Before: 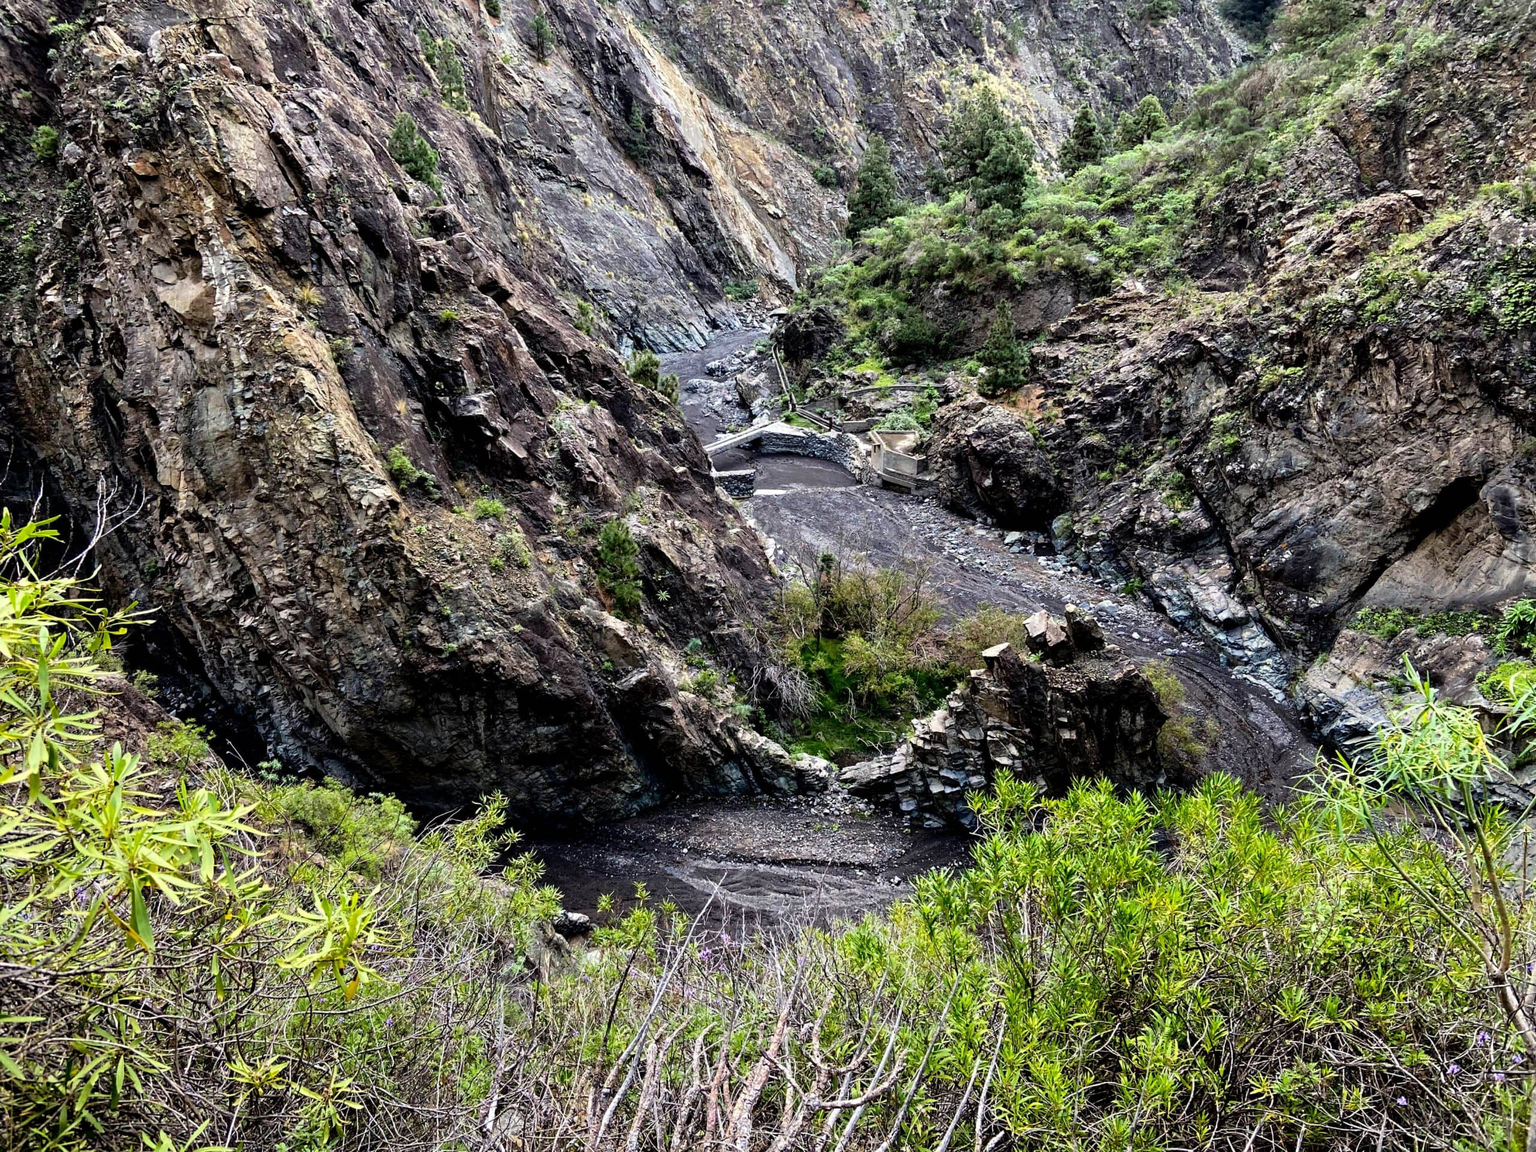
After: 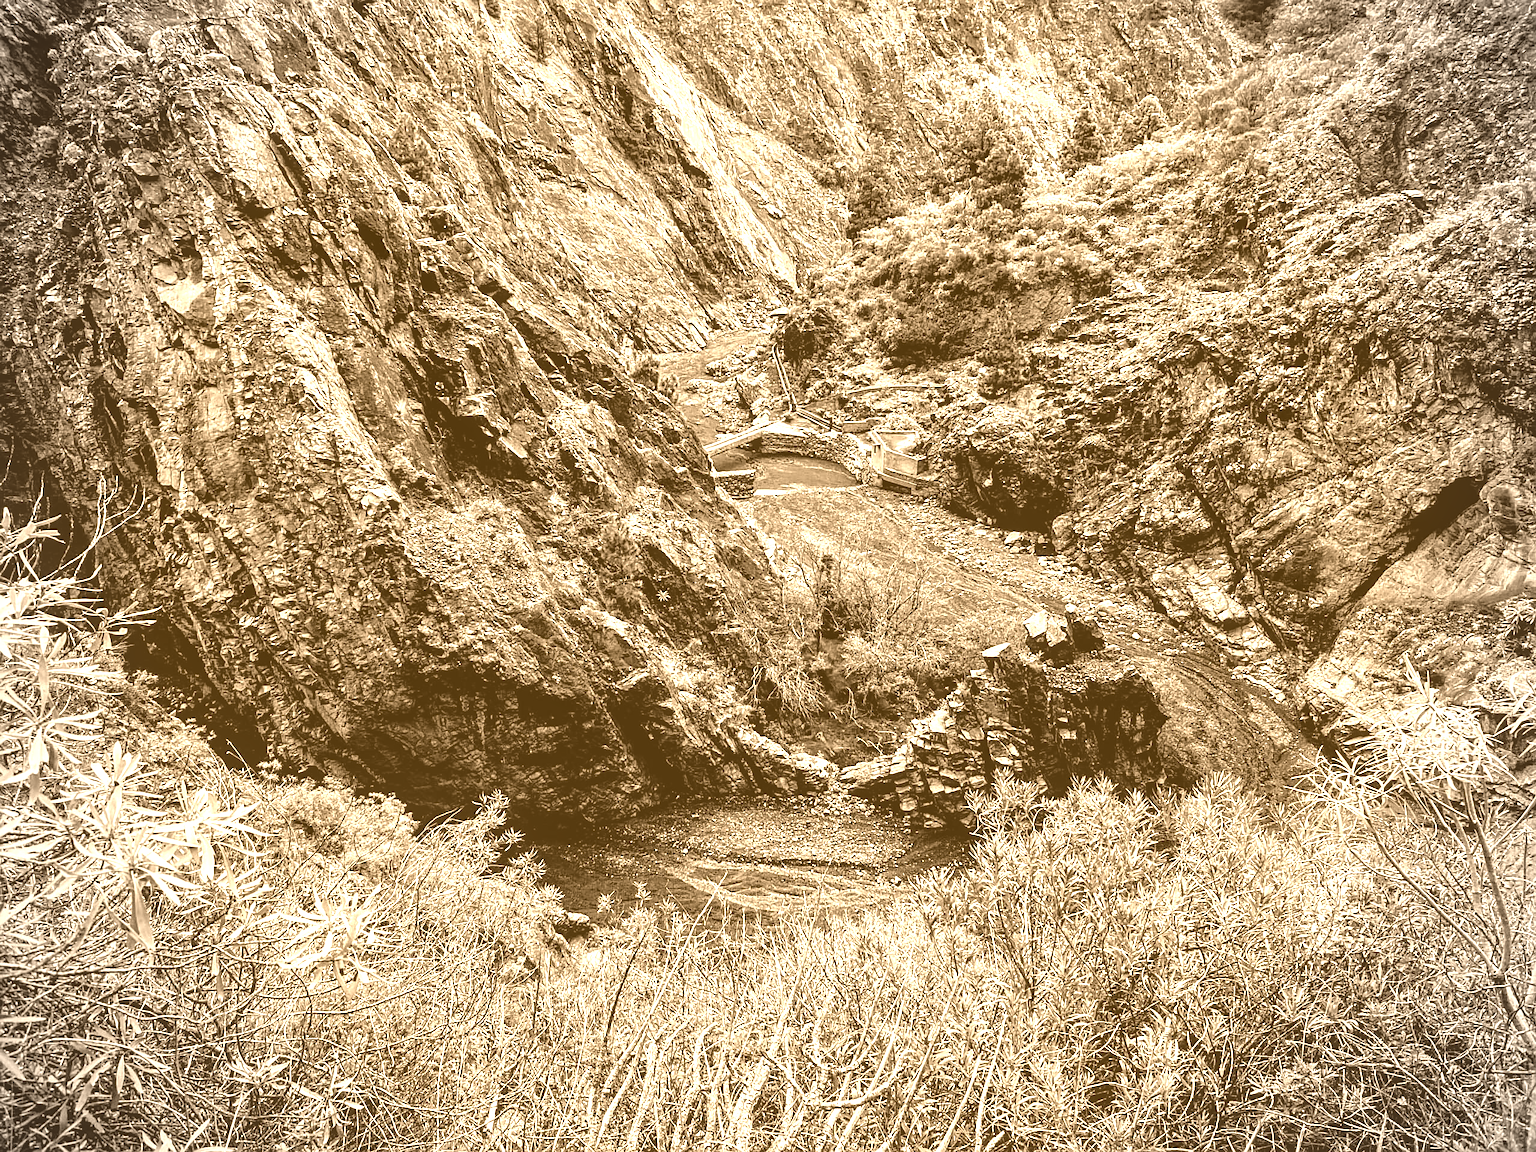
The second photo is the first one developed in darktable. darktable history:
colorize: hue 28.8°, source mix 100%
contrast brightness saturation: saturation -0.05
vignetting: on, module defaults
local contrast: detail 130%
sharpen: on, module defaults
